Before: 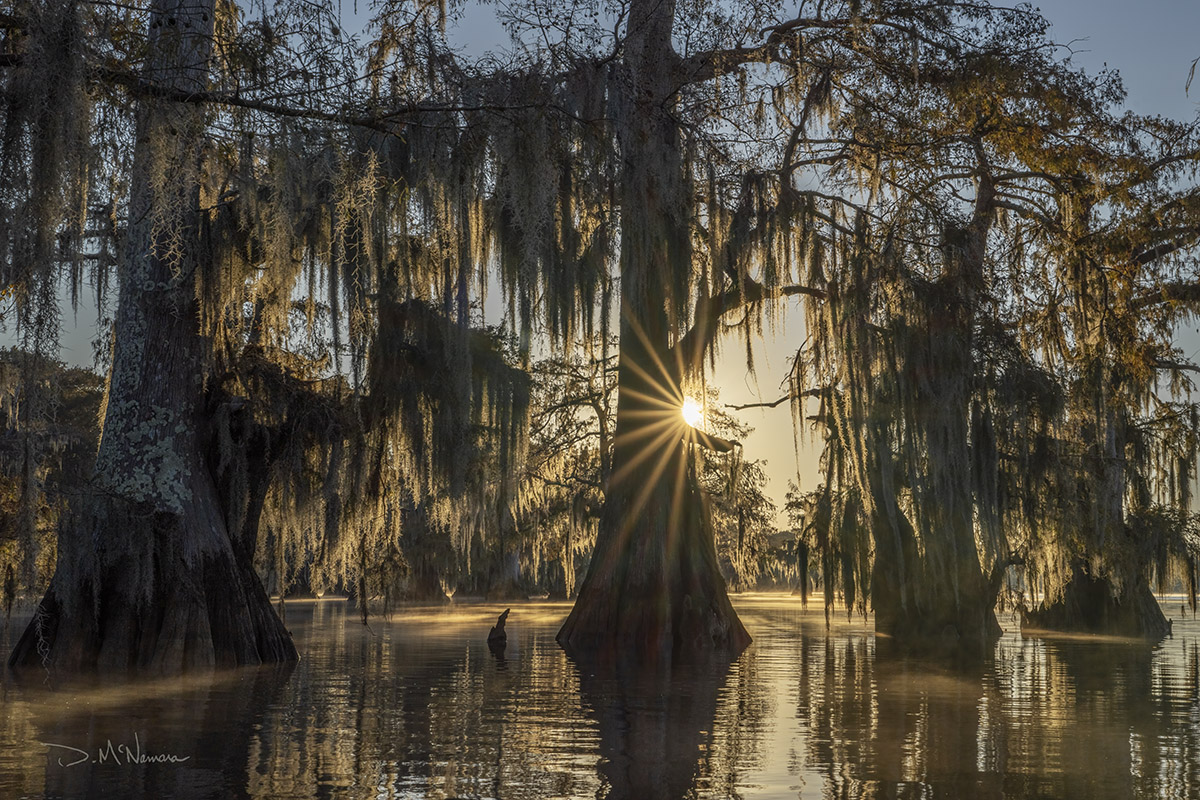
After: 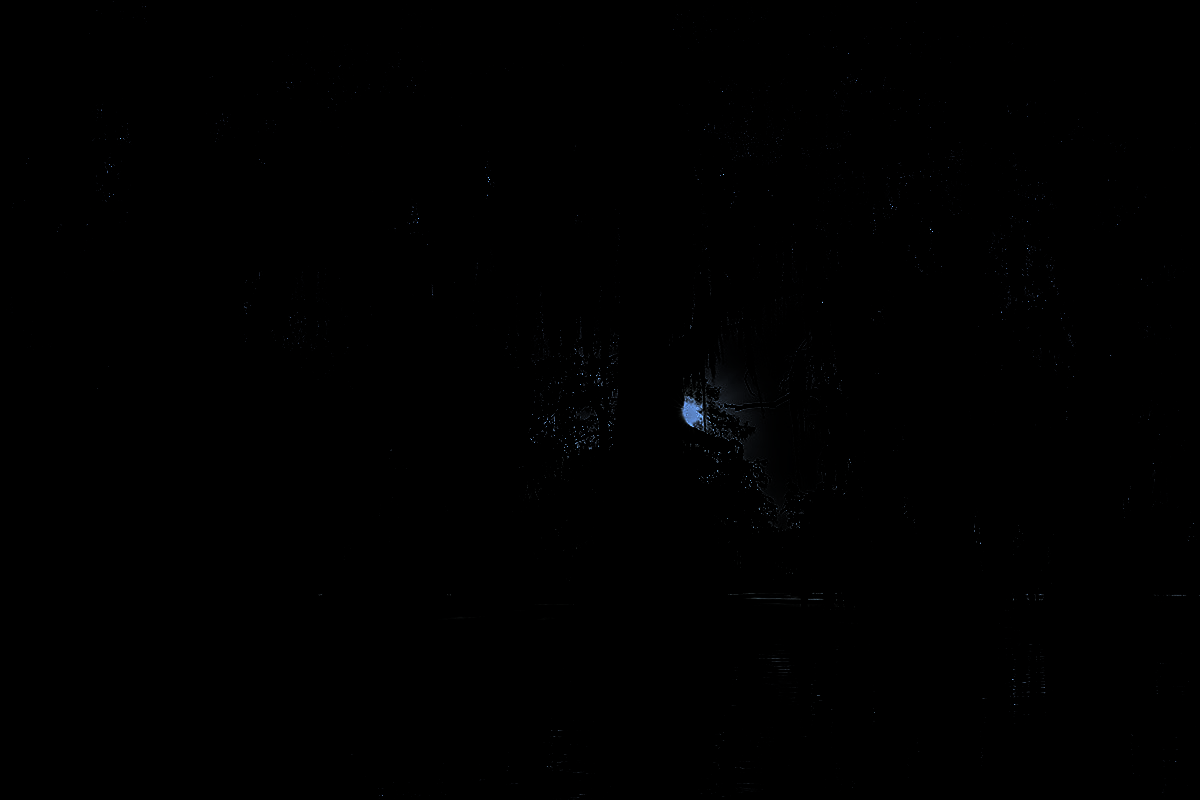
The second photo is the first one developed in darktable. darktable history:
white balance: red 0.766, blue 1.537
levels: levels [0.721, 0.937, 0.997]
